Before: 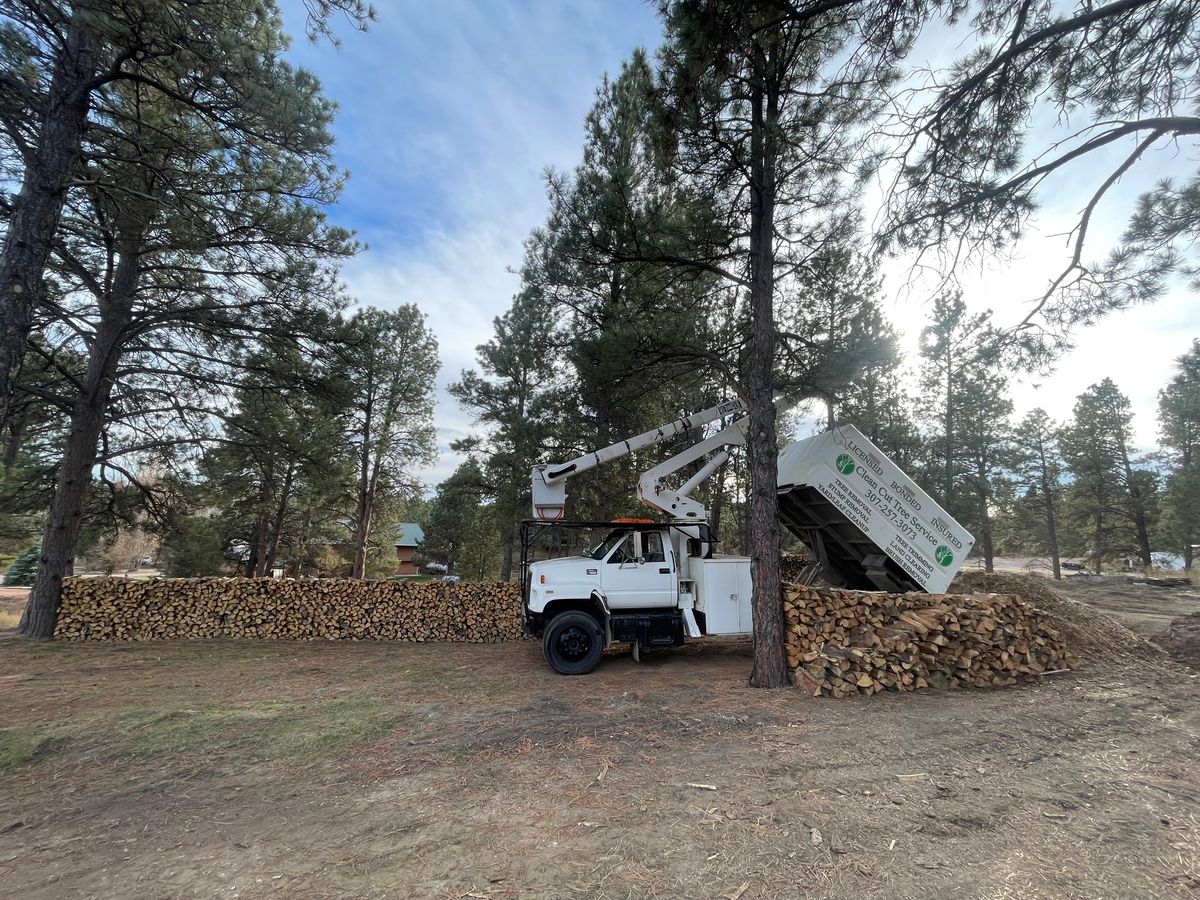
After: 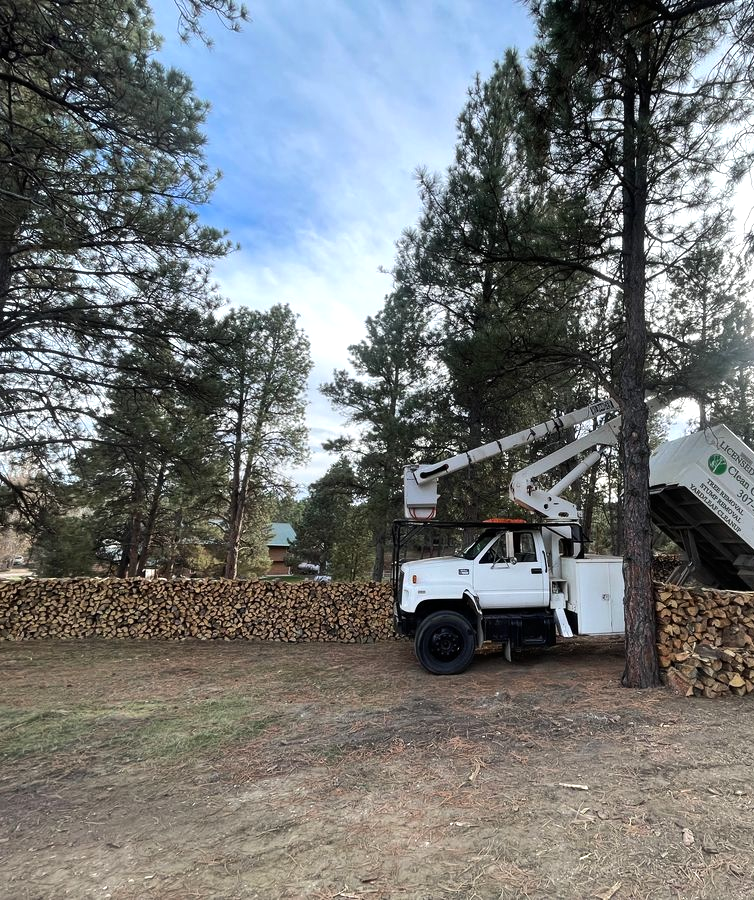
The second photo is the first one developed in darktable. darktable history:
crop: left 10.668%, right 26.437%
shadows and highlights: shadows 37.78, highlights -26.79, soften with gaussian
tone equalizer: -8 EV -0.416 EV, -7 EV -0.416 EV, -6 EV -0.299 EV, -5 EV -0.237 EV, -3 EV 0.25 EV, -2 EV 0.362 EV, -1 EV 0.393 EV, +0 EV 0.4 EV, edges refinement/feathering 500, mask exposure compensation -1.57 EV, preserve details no
